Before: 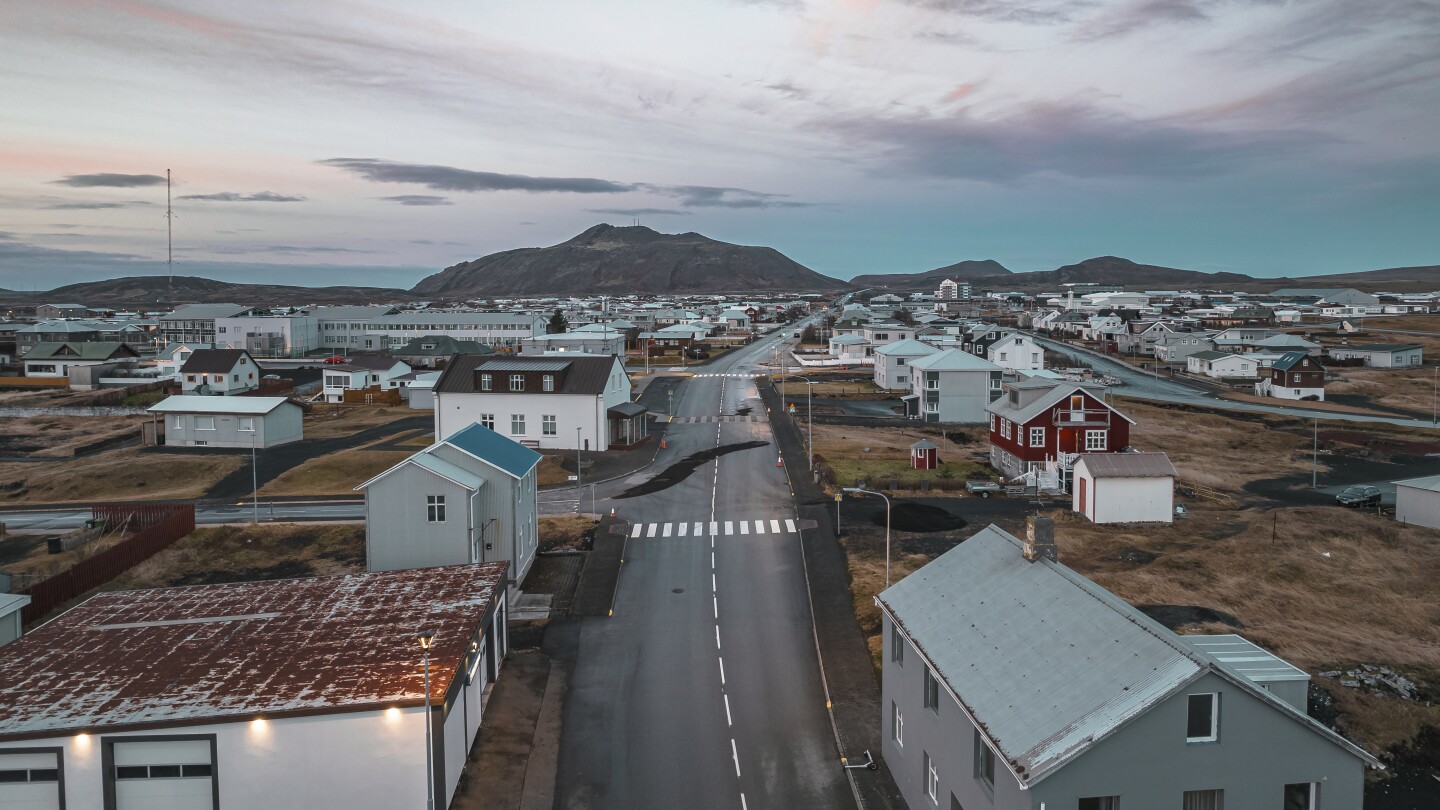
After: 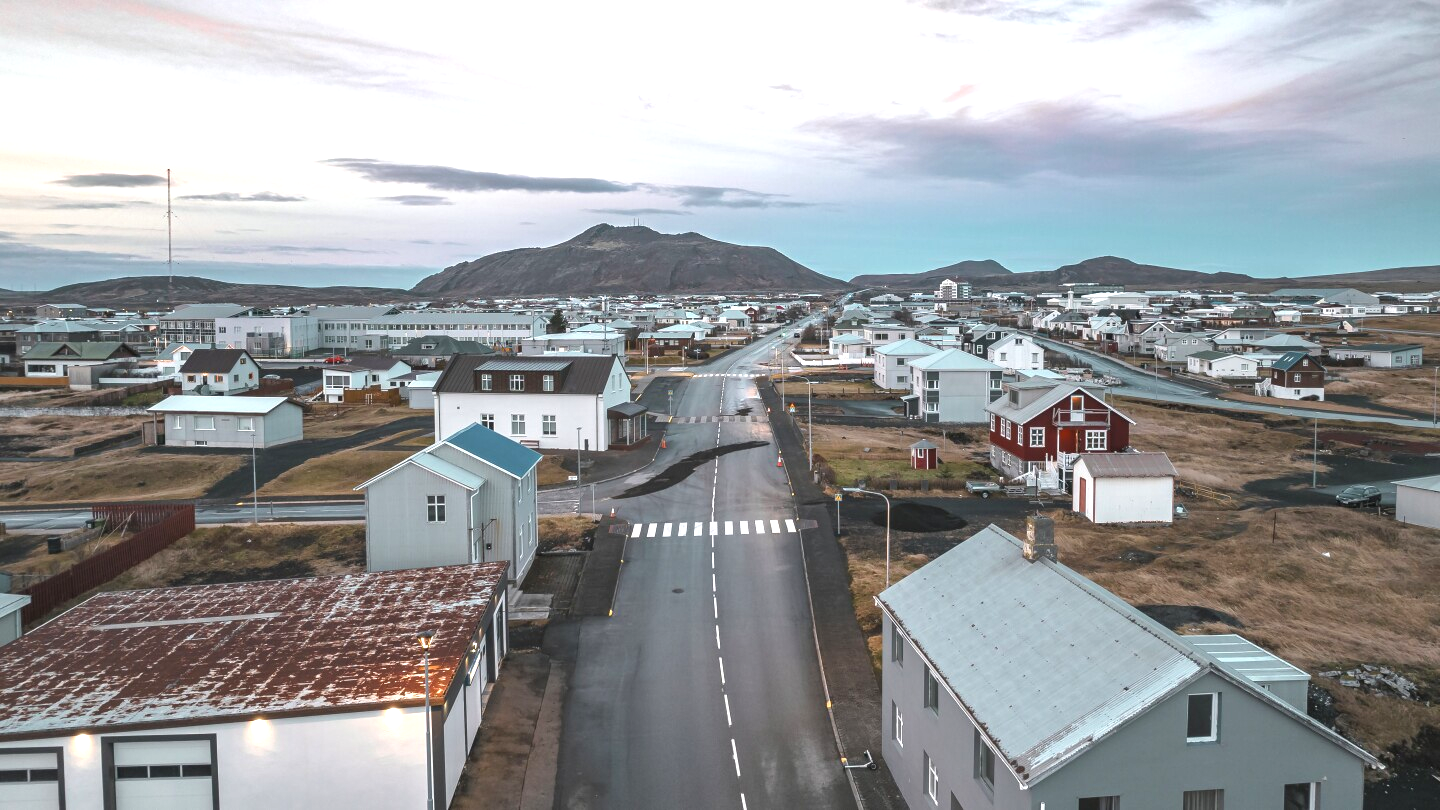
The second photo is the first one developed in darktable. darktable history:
exposure: black level correction 0, exposure 0.9 EV, compensate exposure bias true, compensate highlight preservation false
